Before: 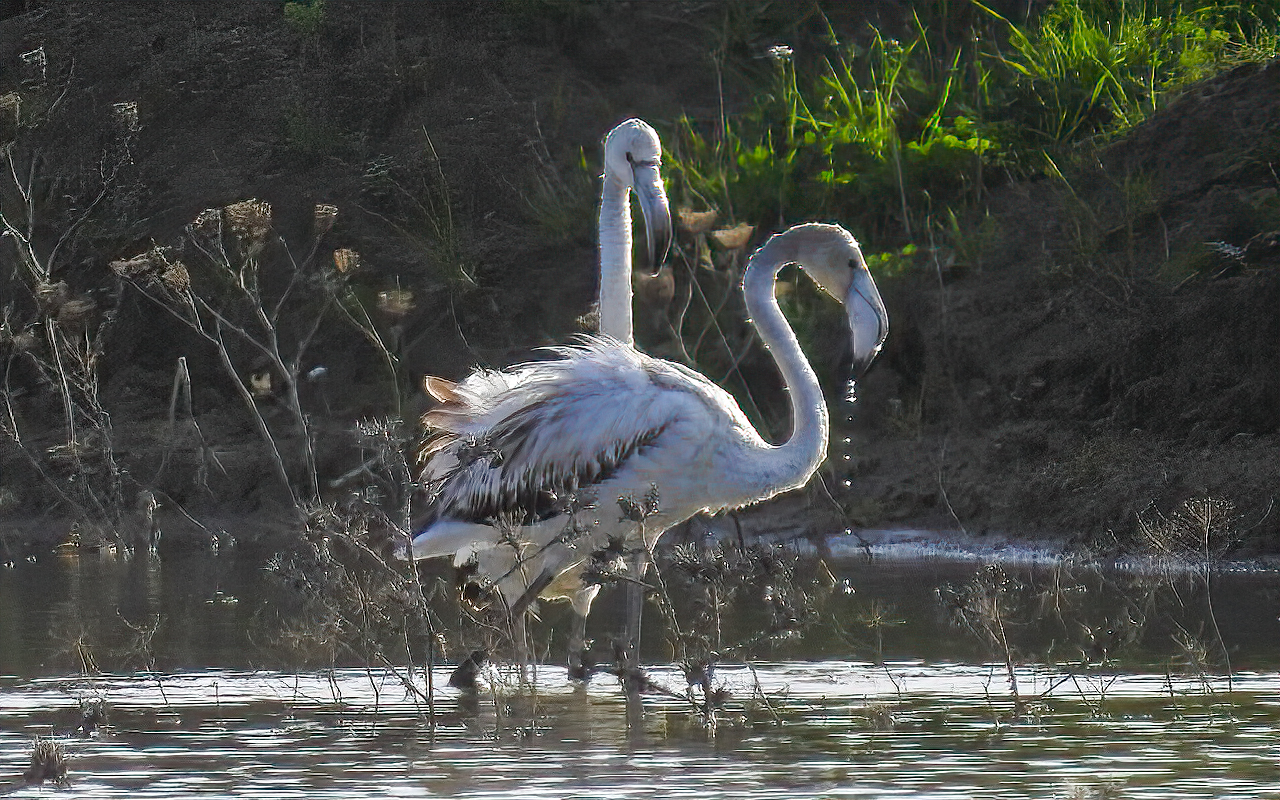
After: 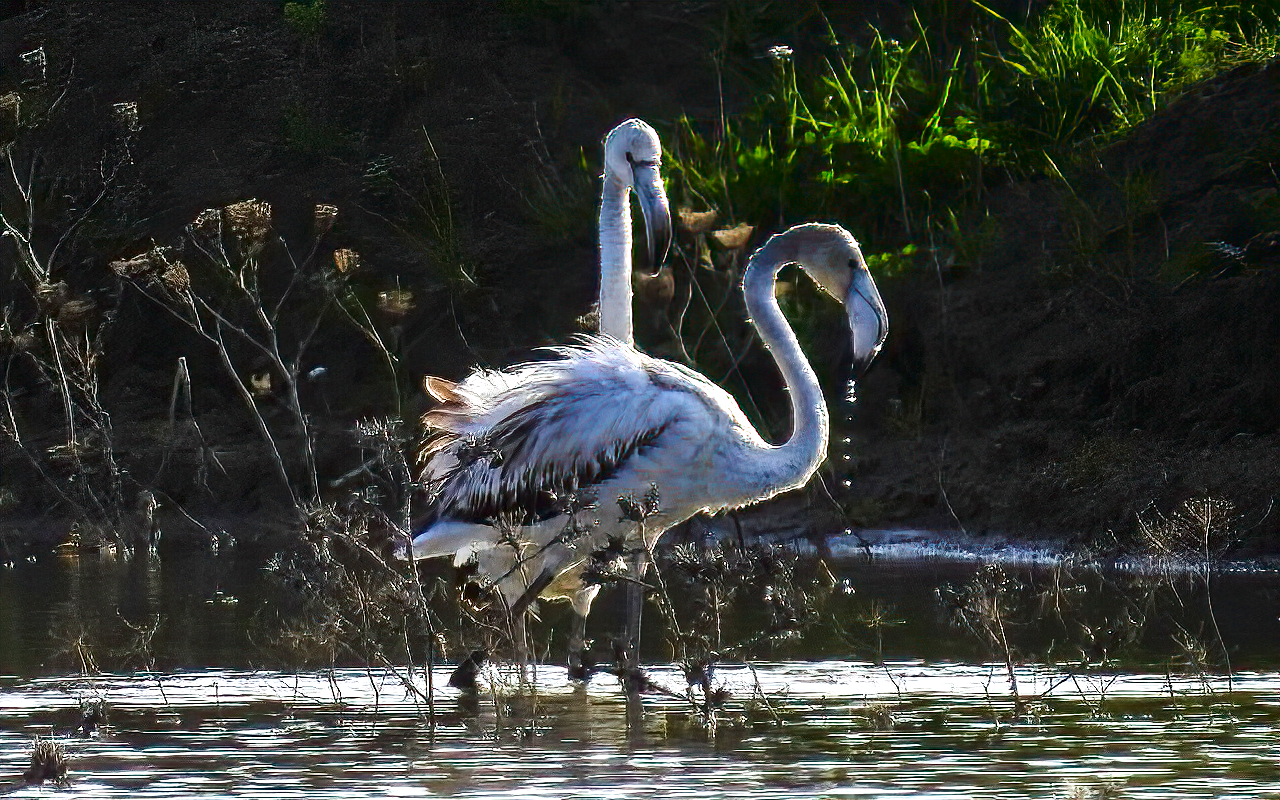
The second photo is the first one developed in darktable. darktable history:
velvia: on, module defaults
contrast brightness saturation: contrast 0.19, brightness -0.24, saturation 0.11
exposure: black level correction 0, exposure 0.5 EV, compensate exposure bias true, compensate highlight preservation false
levels: mode automatic, black 0.023%, white 99.97%, levels [0.062, 0.494, 0.925]
